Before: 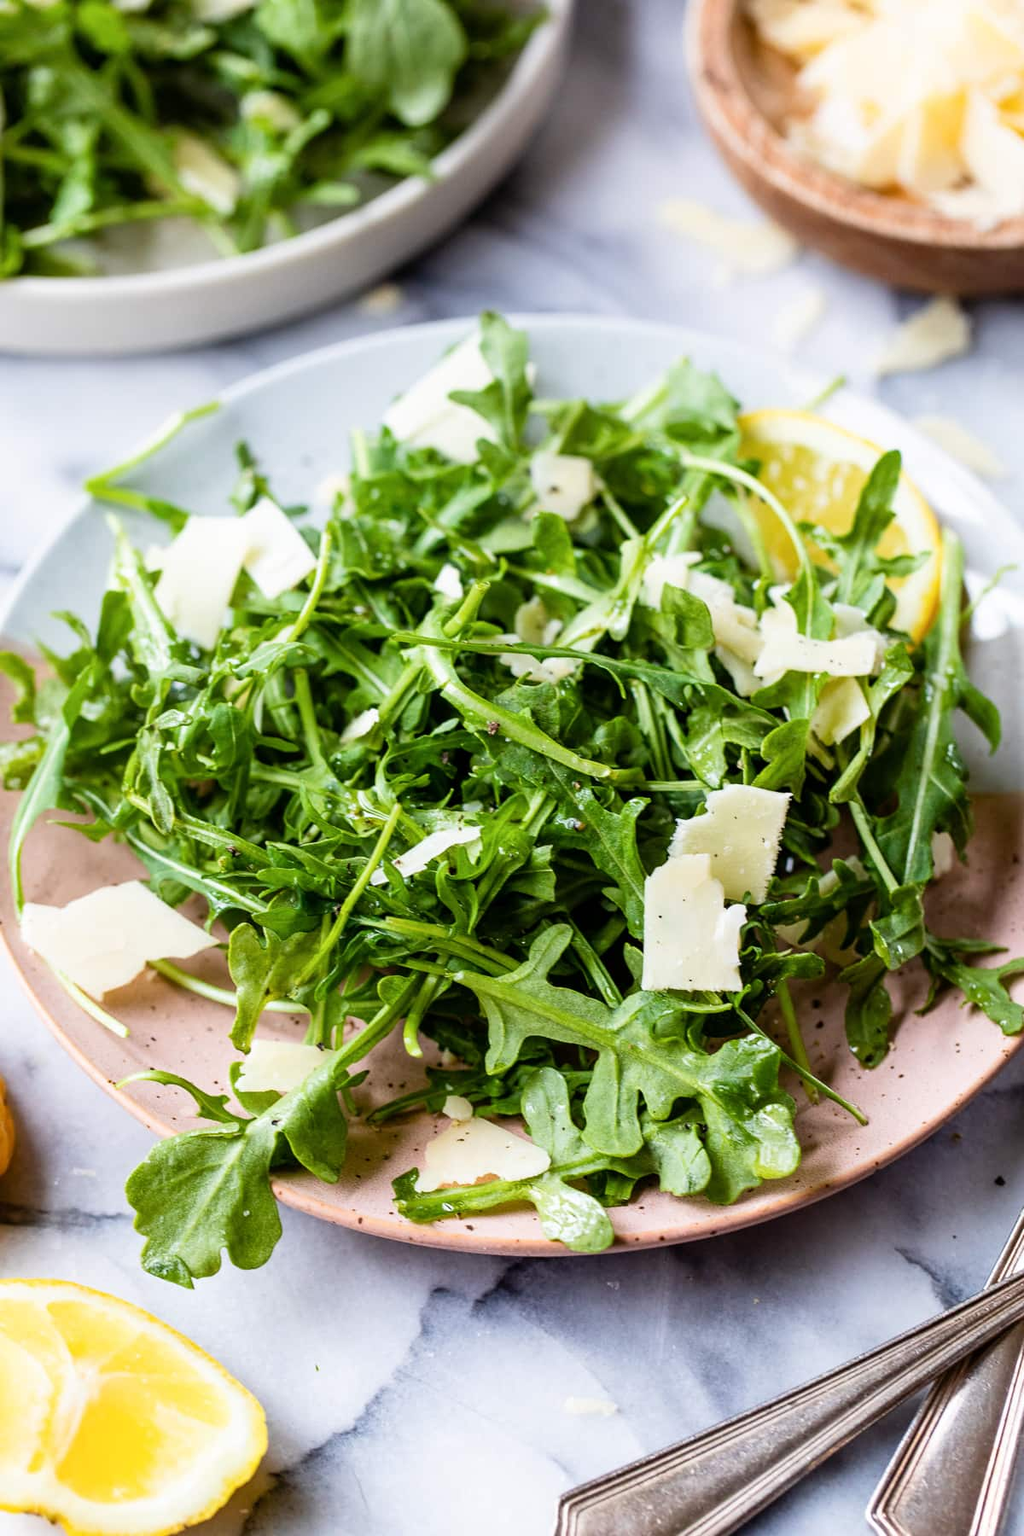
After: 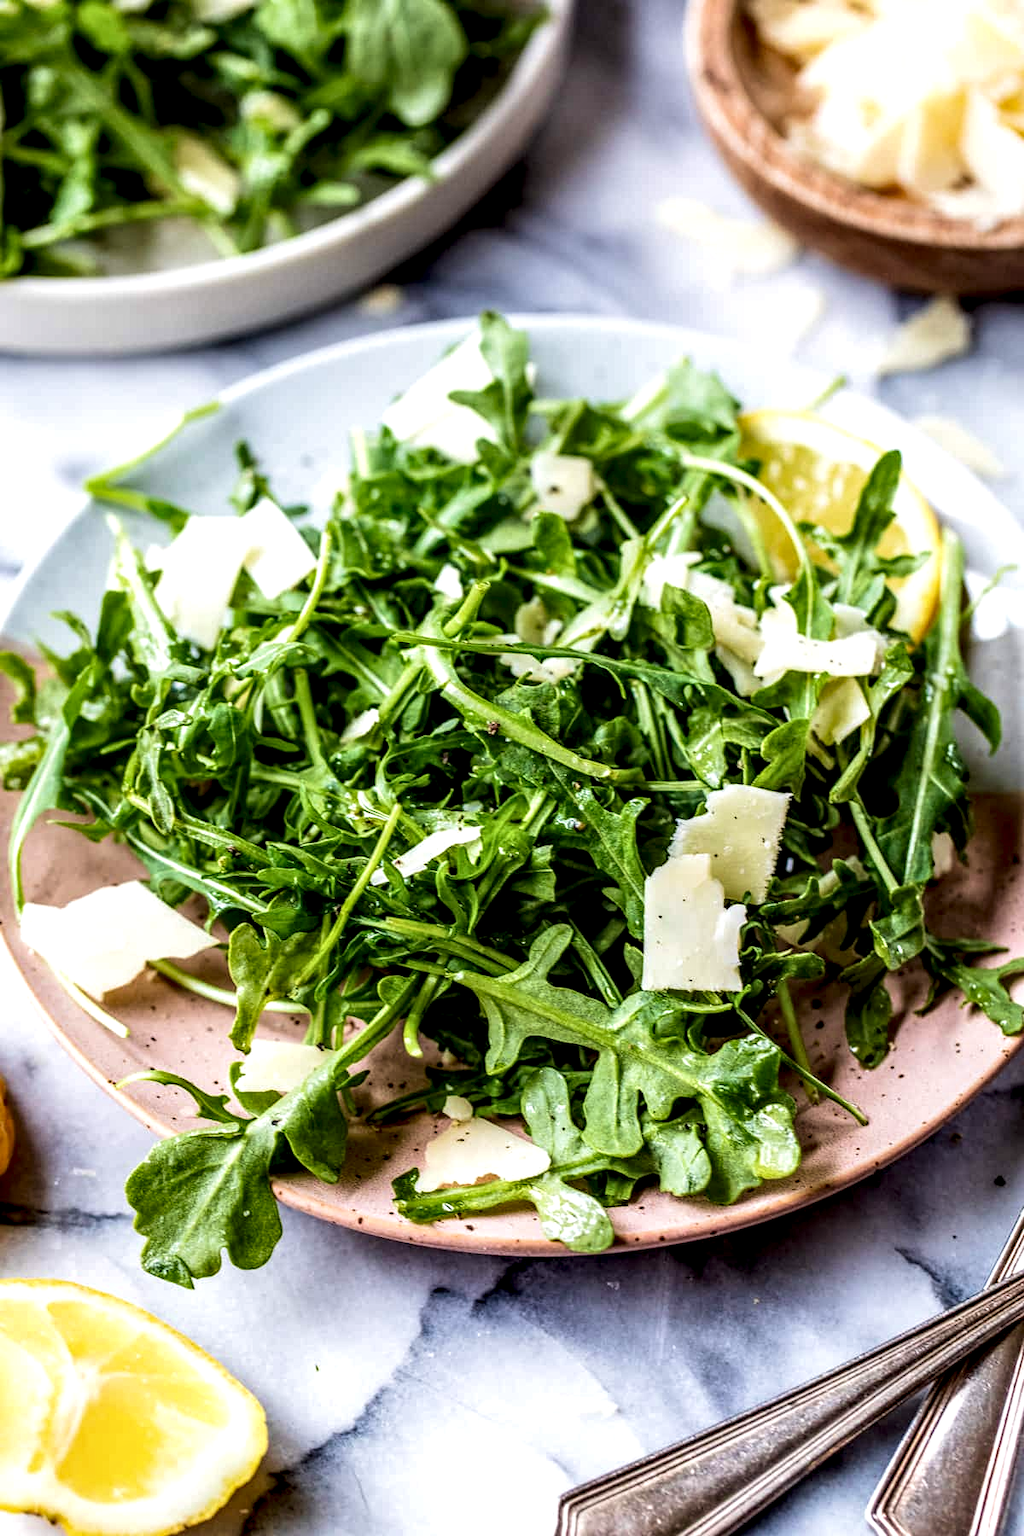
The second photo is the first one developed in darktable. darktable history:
white balance: emerald 1
local contrast: highlights 19%, detail 186%
velvia: on, module defaults
